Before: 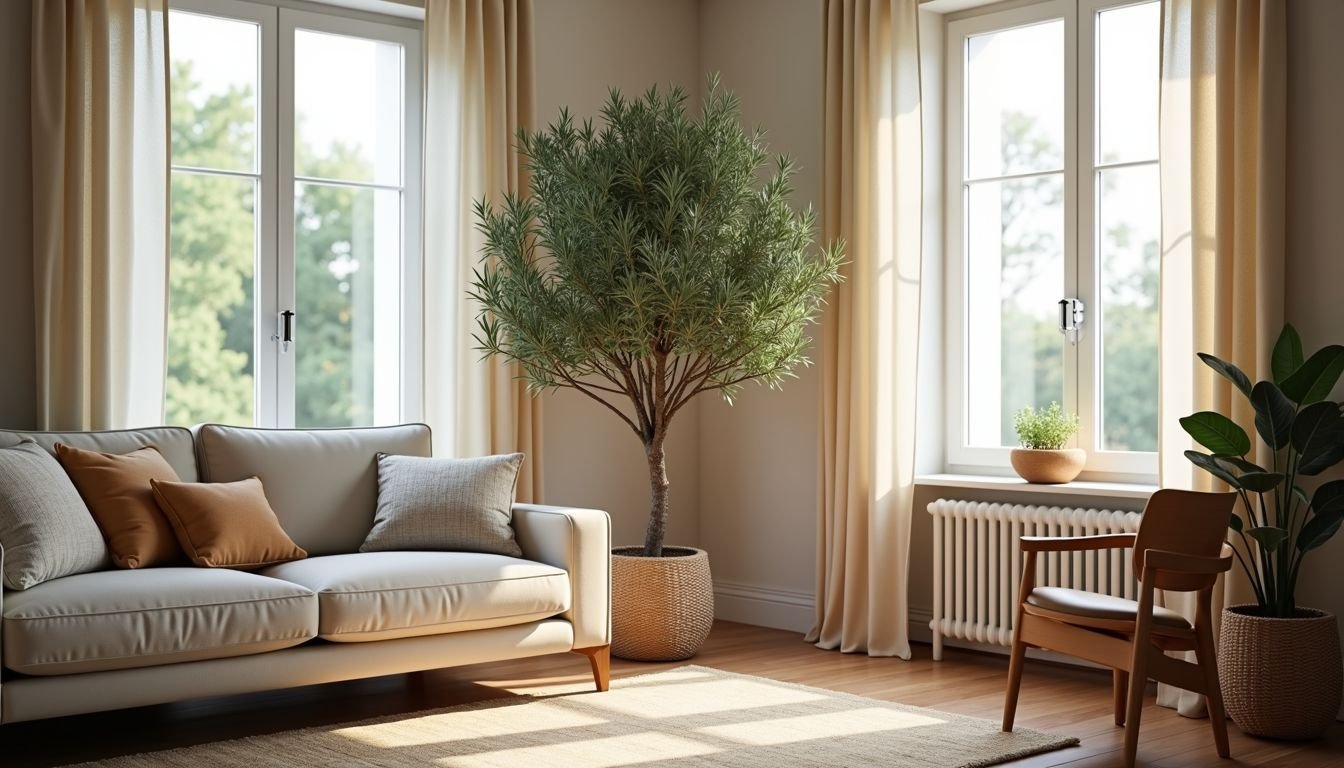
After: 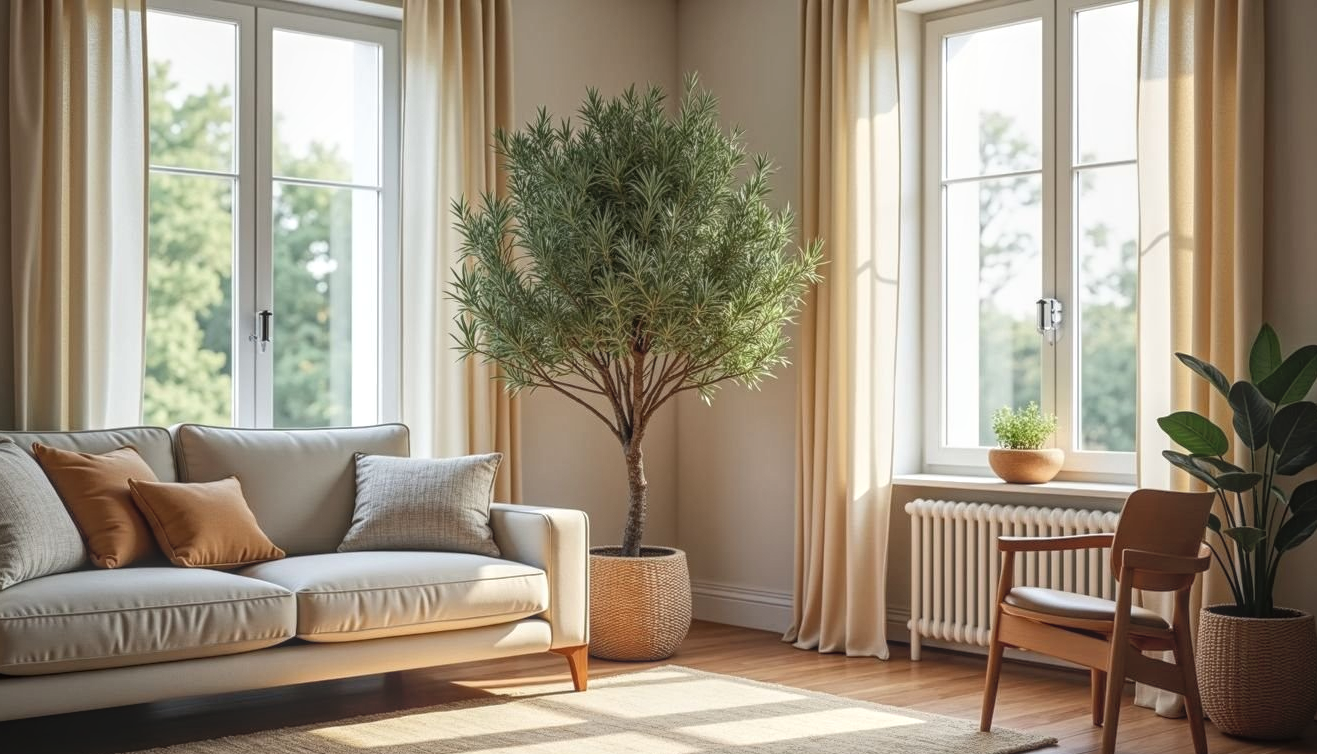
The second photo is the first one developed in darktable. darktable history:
contrast brightness saturation: contrast 0.097, brightness 0.017, saturation 0.018
crop: left 1.68%, right 0.279%, bottom 1.706%
local contrast: highlights 67%, shadows 33%, detail 166%, midtone range 0.2
exposure: black level correction 0.001, compensate highlight preservation false
